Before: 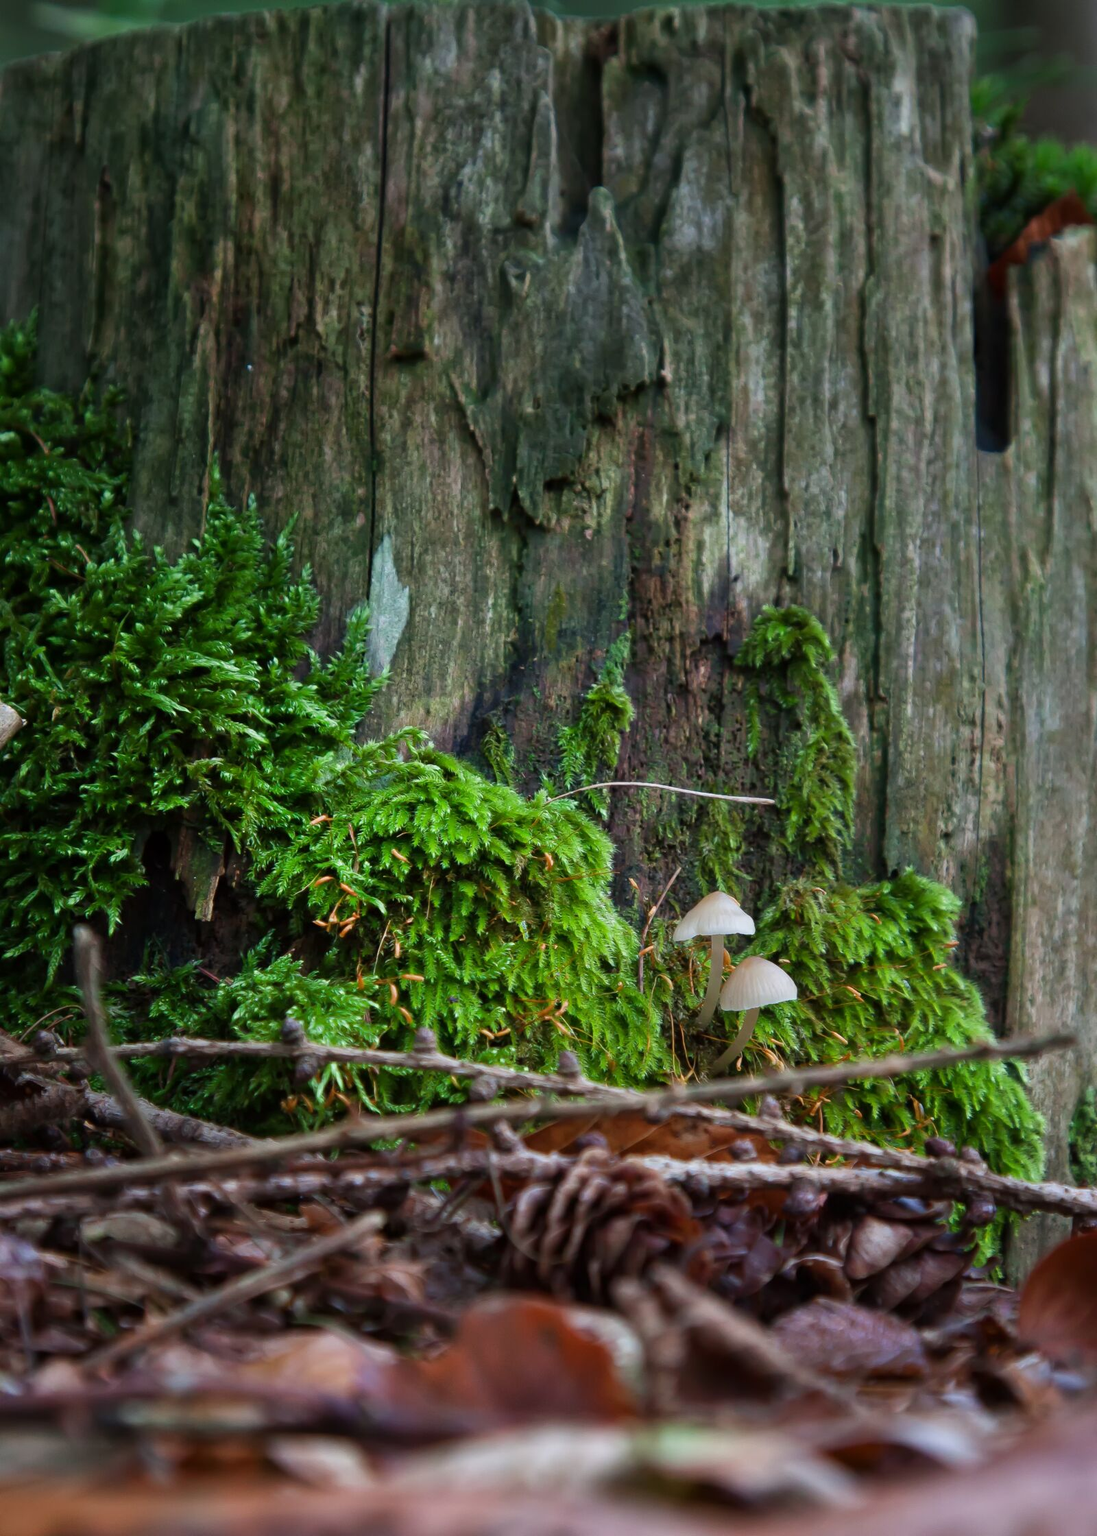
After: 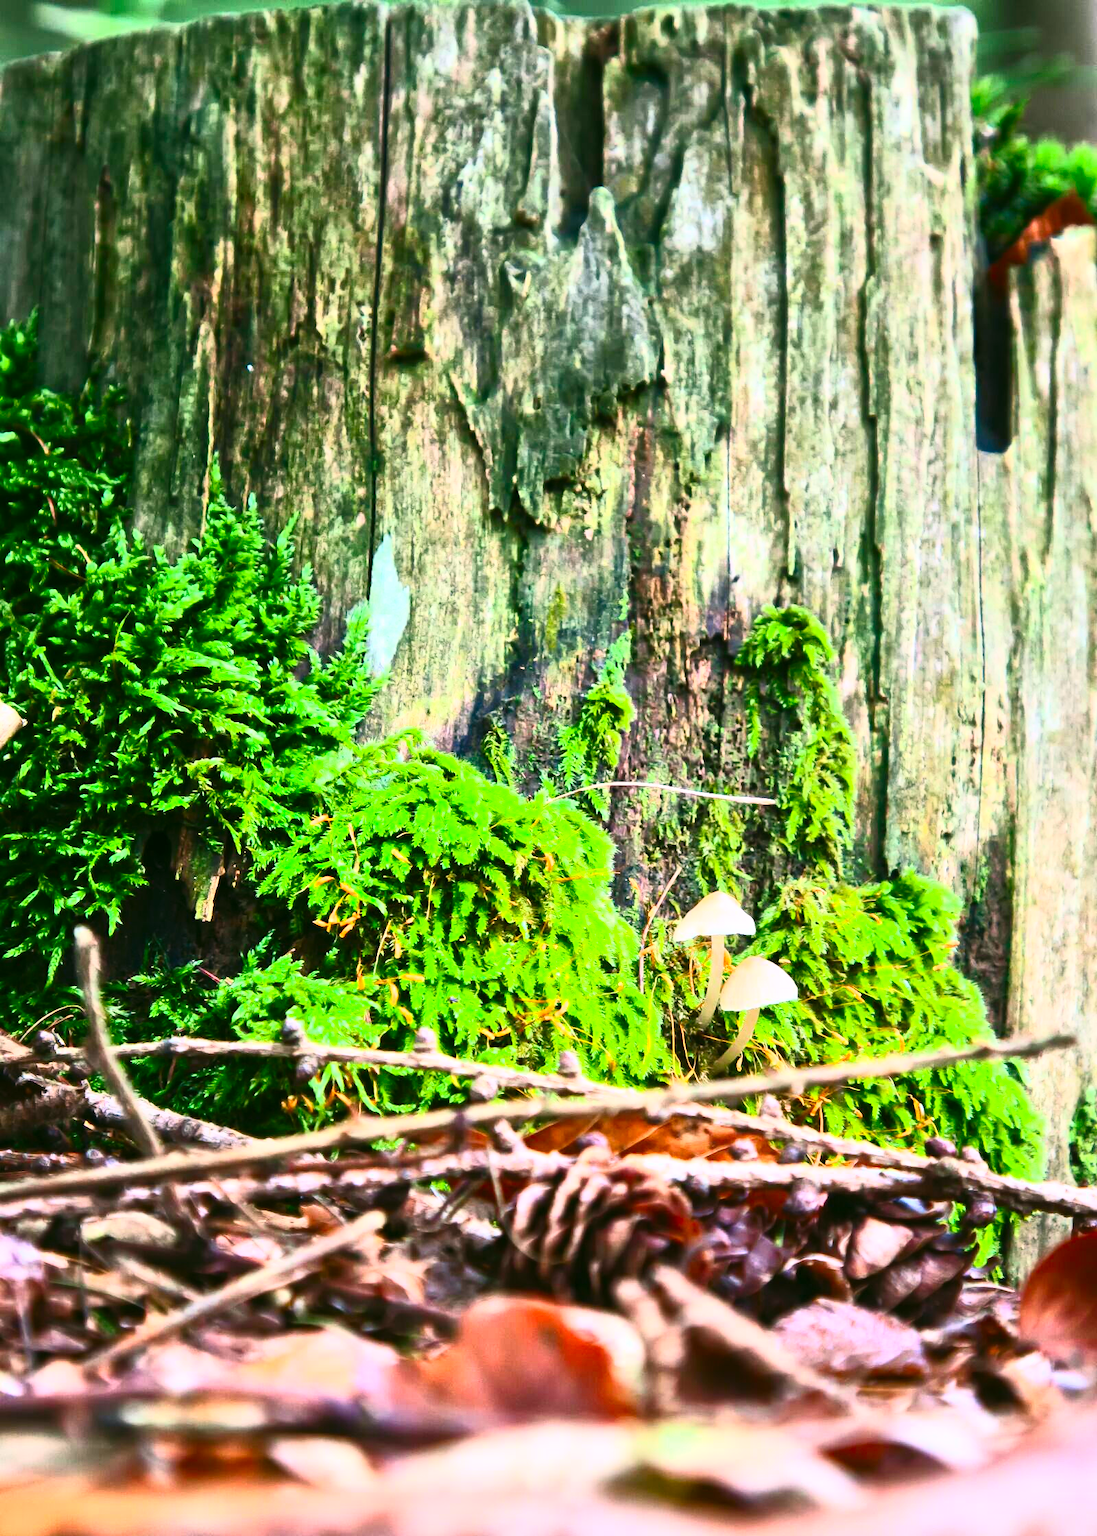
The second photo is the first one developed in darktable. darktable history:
exposure: black level correction 0, exposure 0 EV, compensate exposure bias true, compensate highlight preservation false
color correction: highlights a* 4.35, highlights b* 4.93, shadows a* -7.64, shadows b* 4.65
tone equalizer: -7 EV 0.149 EV, -6 EV 0.564 EV, -5 EV 1.17 EV, -4 EV 1.31 EV, -3 EV 1.12 EV, -2 EV 0.6 EV, -1 EV 0.149 EV, mask exposure compensation -0.505 EV
contrast brightness saturation: contrast 0.842, brightness 0.605, saturation 0.595
